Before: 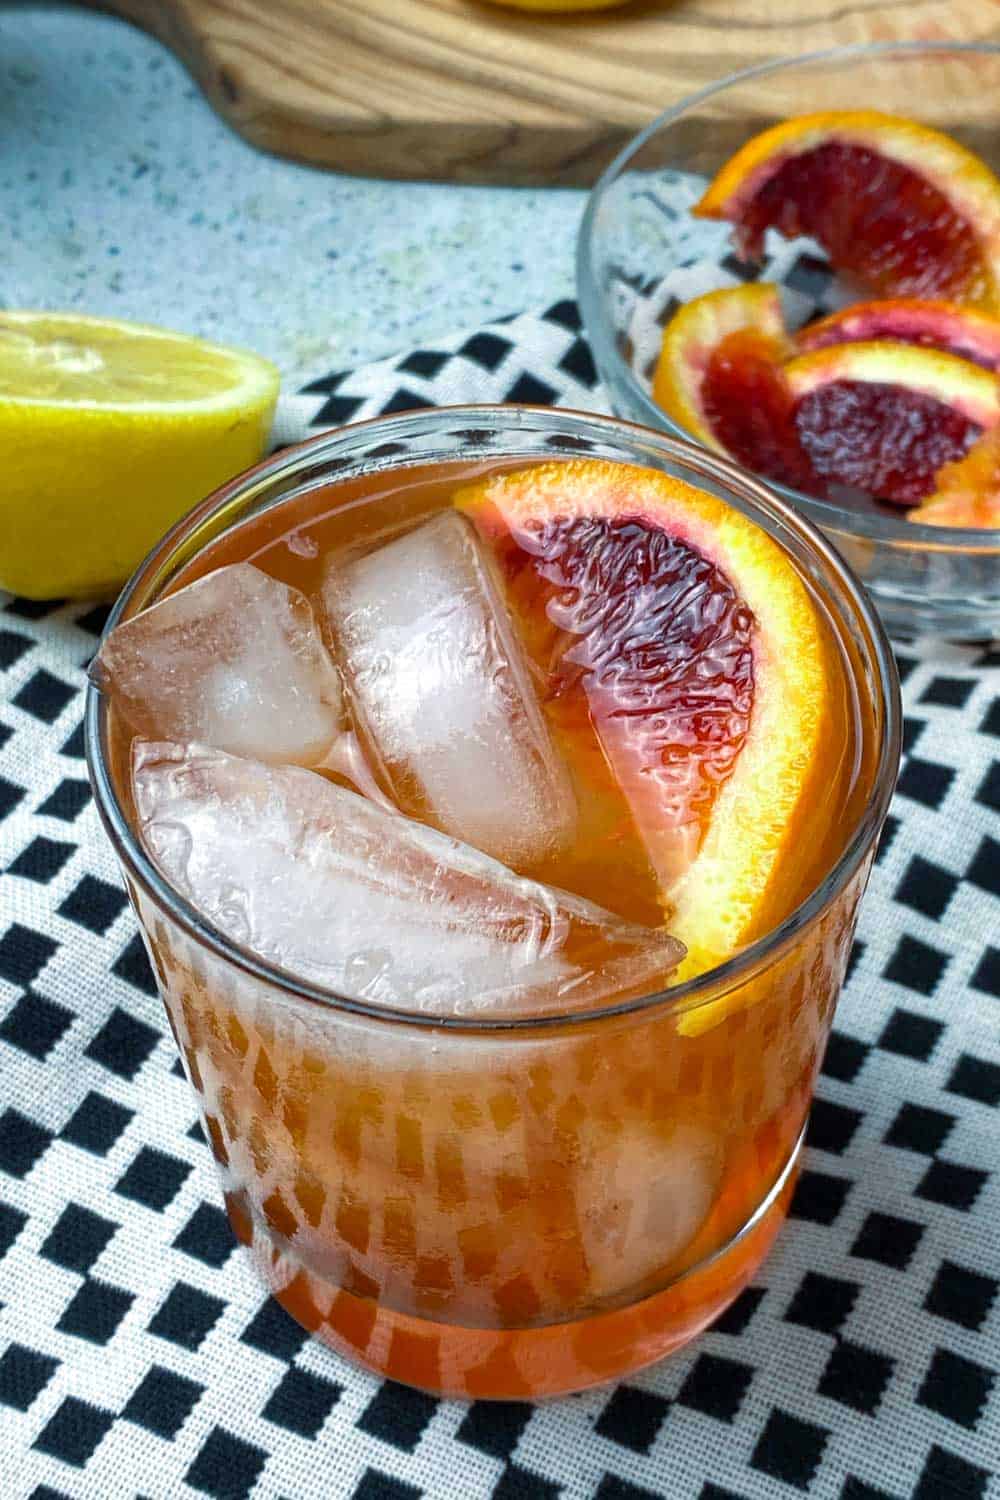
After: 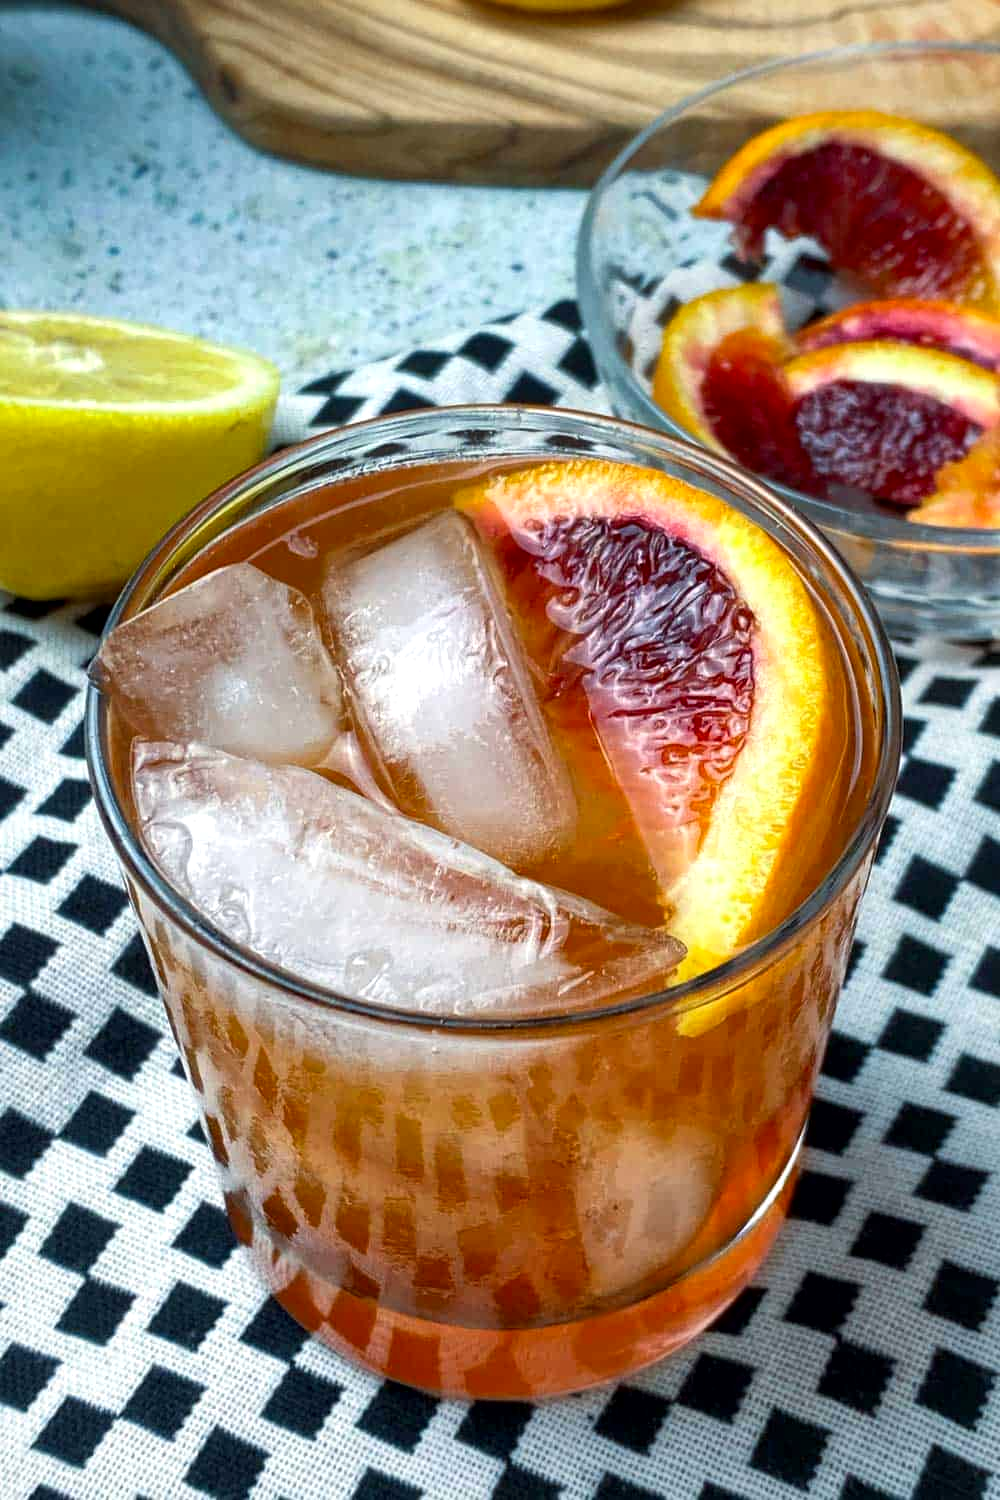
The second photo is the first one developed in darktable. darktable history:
local contrast: mode bilateral grid, contrast 20, coarseness 100, detail 150%, midtone range 0.2
contrast brightness saturation: contrast 0.04, saturation 0.07
